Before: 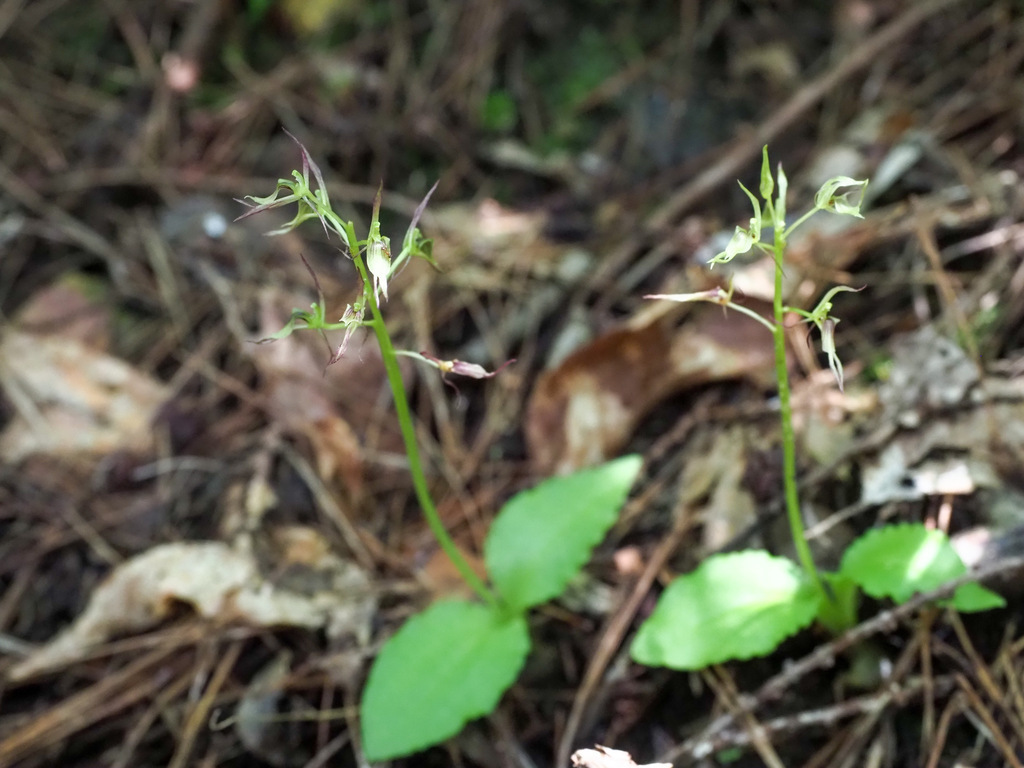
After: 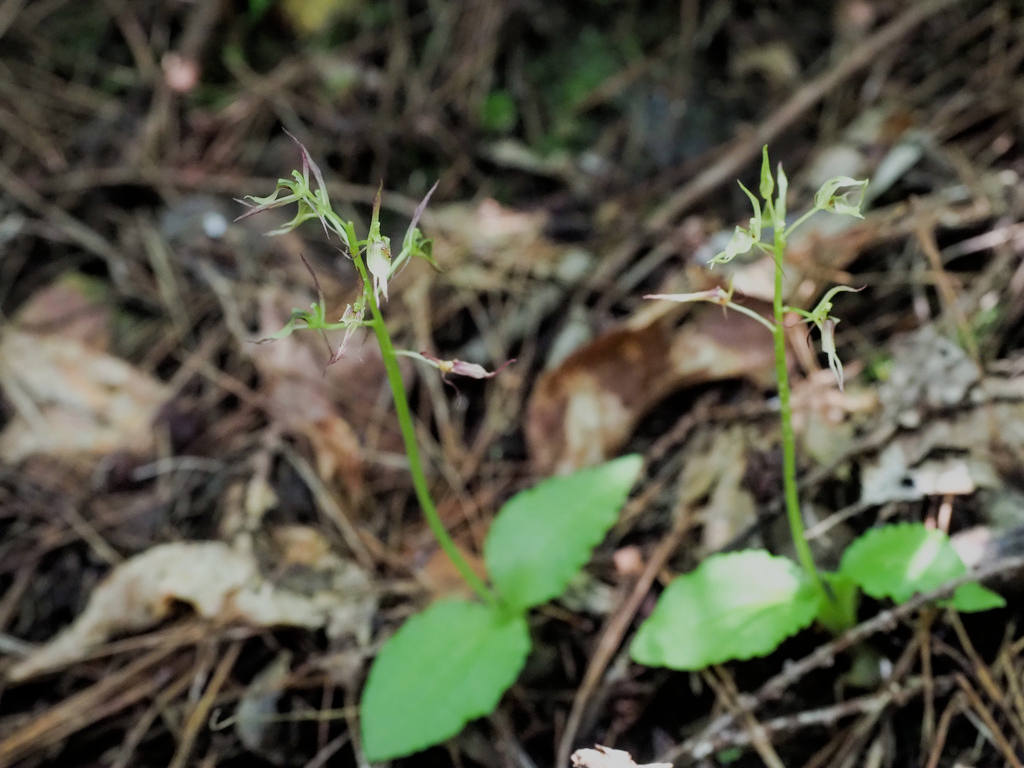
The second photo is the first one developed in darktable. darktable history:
filmic rgb: black relative exposure -7.14 EV, white relative exposure 5.38 EV, hardness 3.03
